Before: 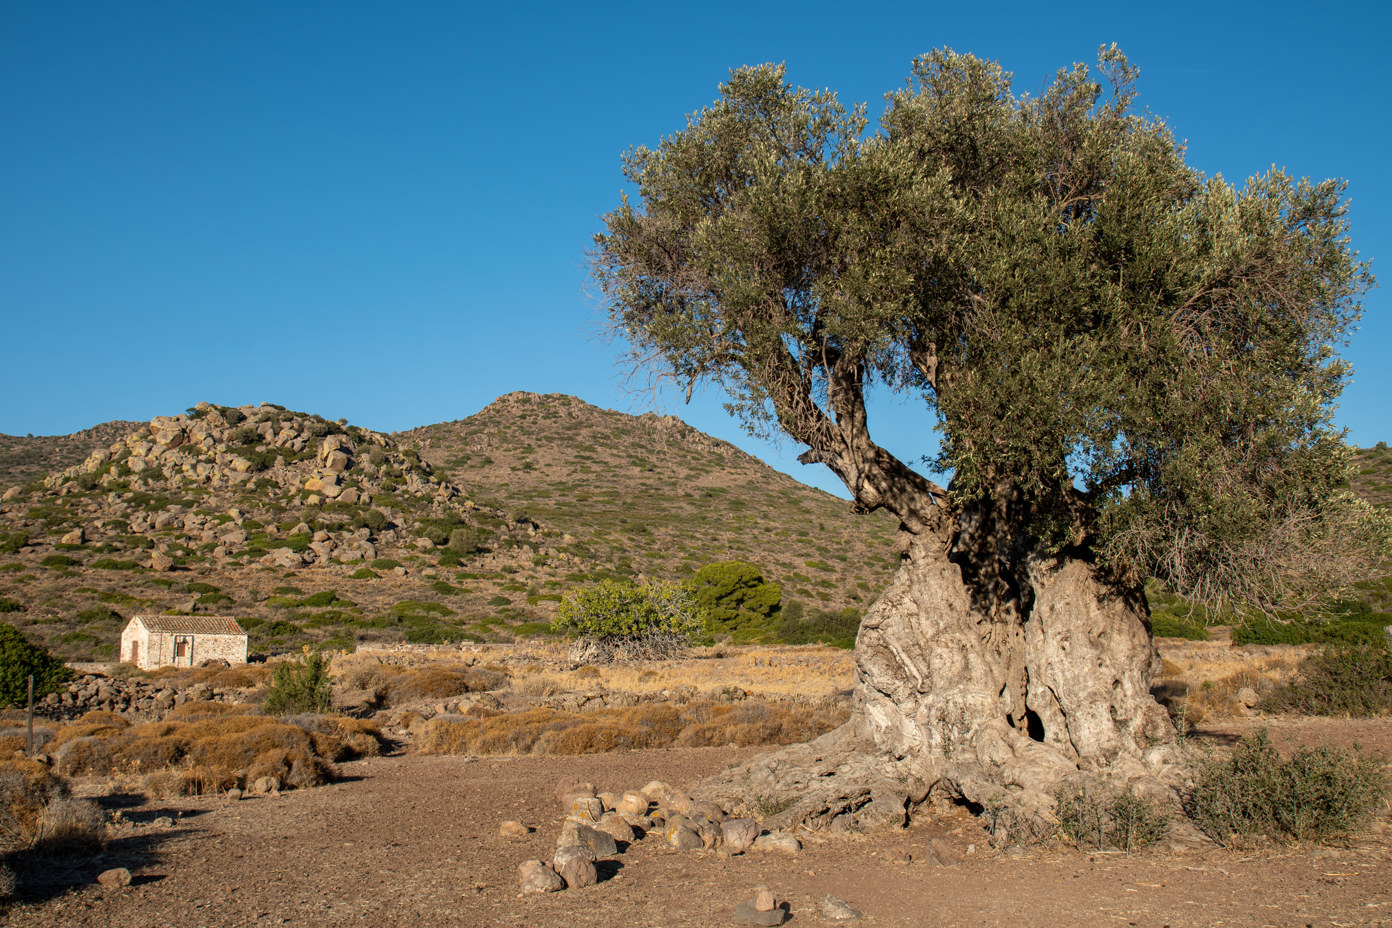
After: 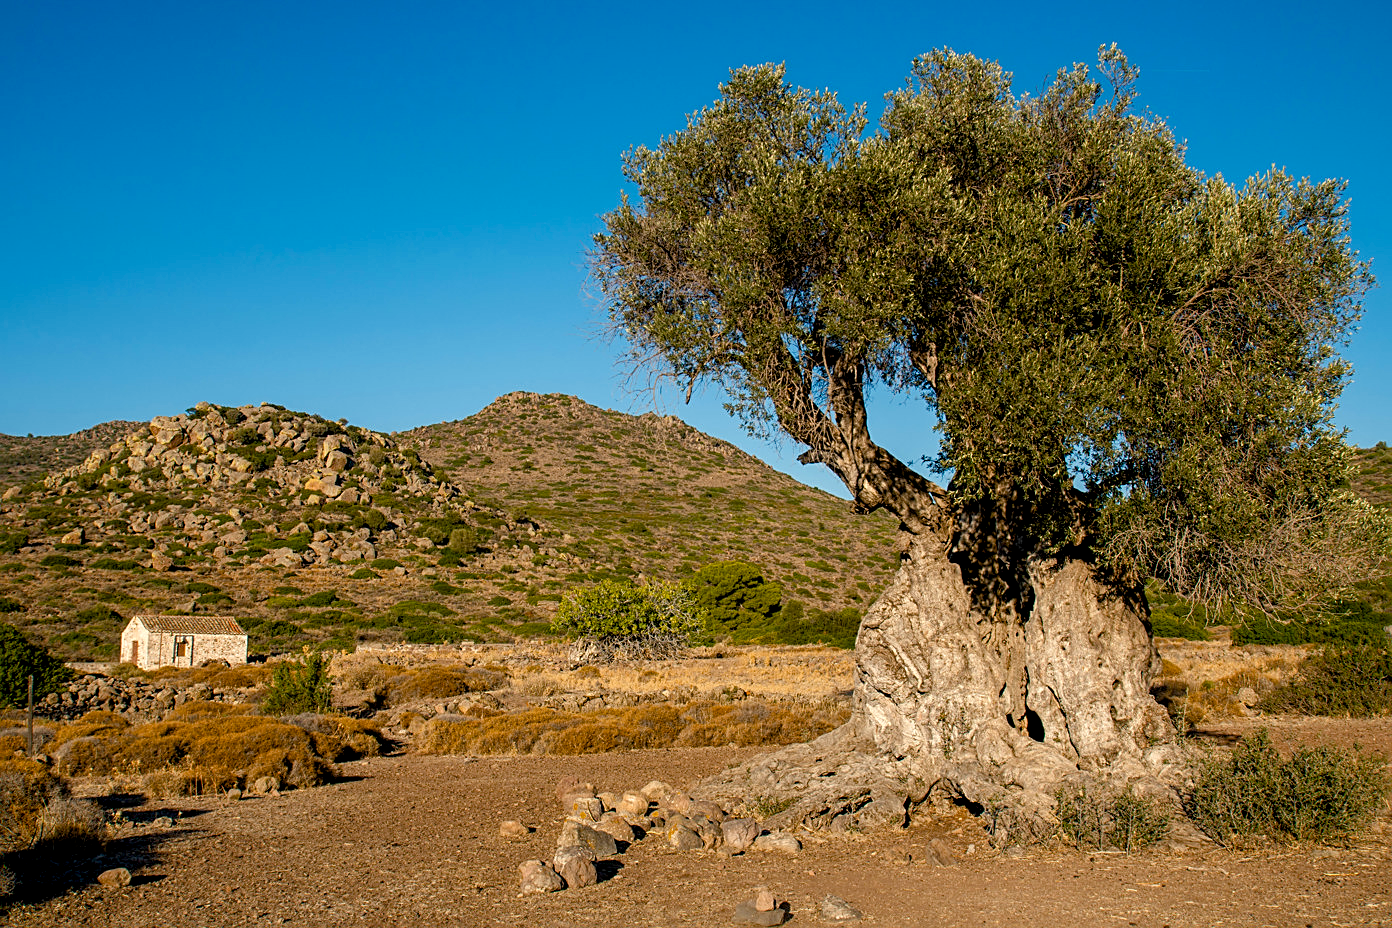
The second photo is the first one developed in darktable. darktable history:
color balance rgb: shadows lift › chroma 1%, shadows lift › hue 240.84°, highlights gain › chroma 2%, highlights gain › hue 73.2°, global offset › luminance -0.5%, perceptual saturation grading › global saturation 20%, perceptual saturation grading › highlights -25%, perceptual saturation grading › shadows 50%, global vibrance 15%
tone equalizer: on, module defaults
sharpen: on, module defaults
local contrast: highlights 100%, shadows 100%, detail 120%, midtone range 0.2
